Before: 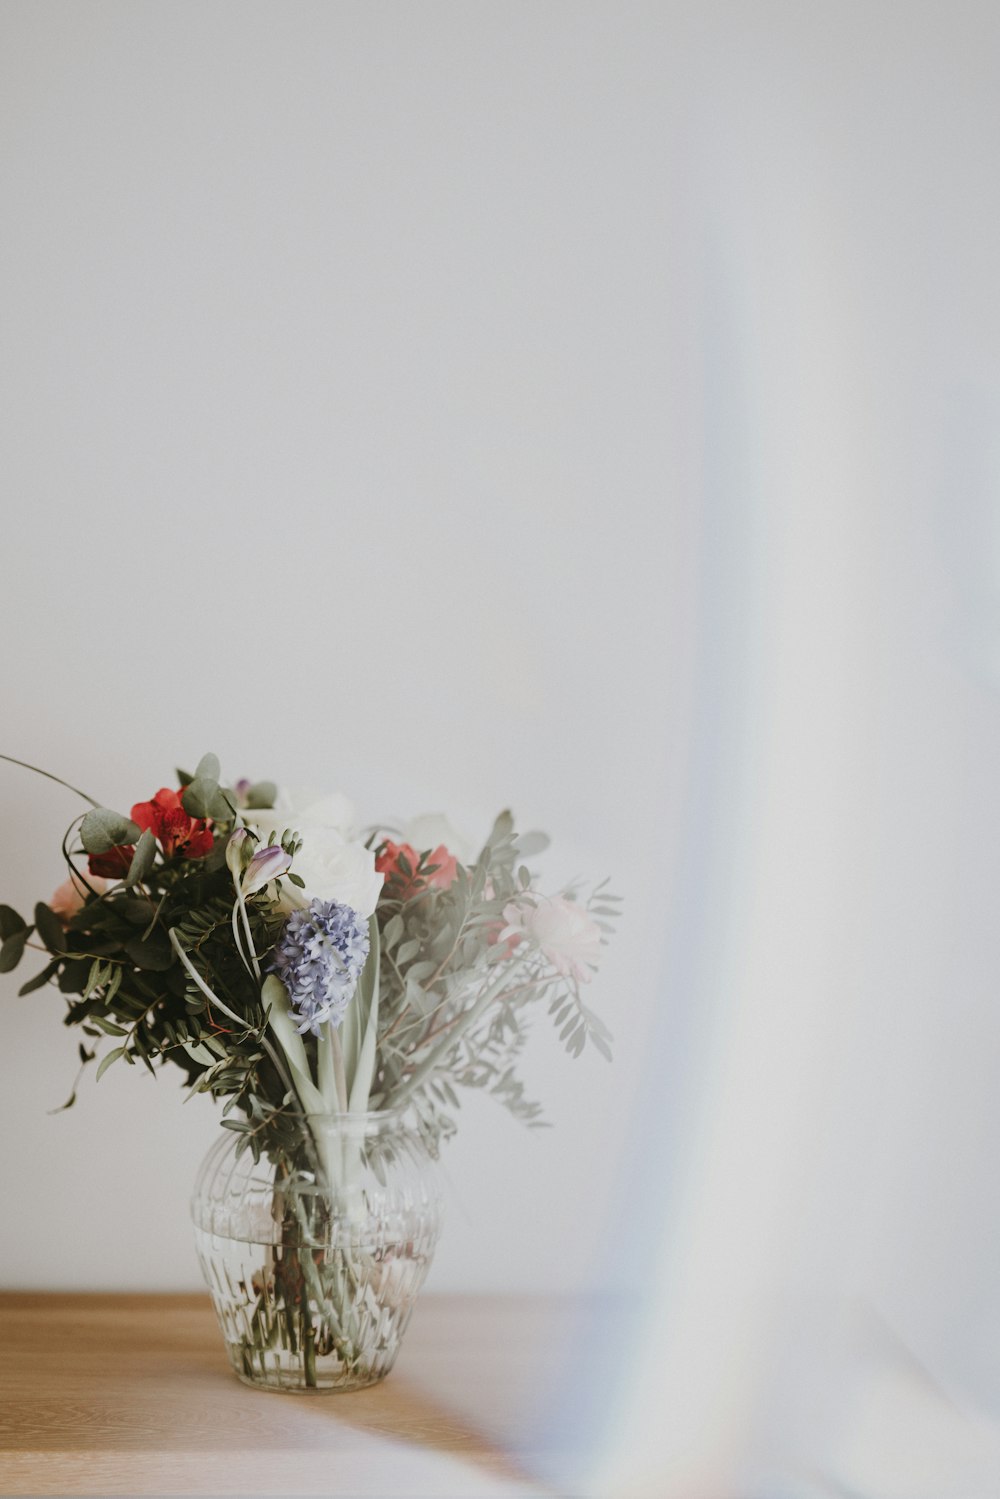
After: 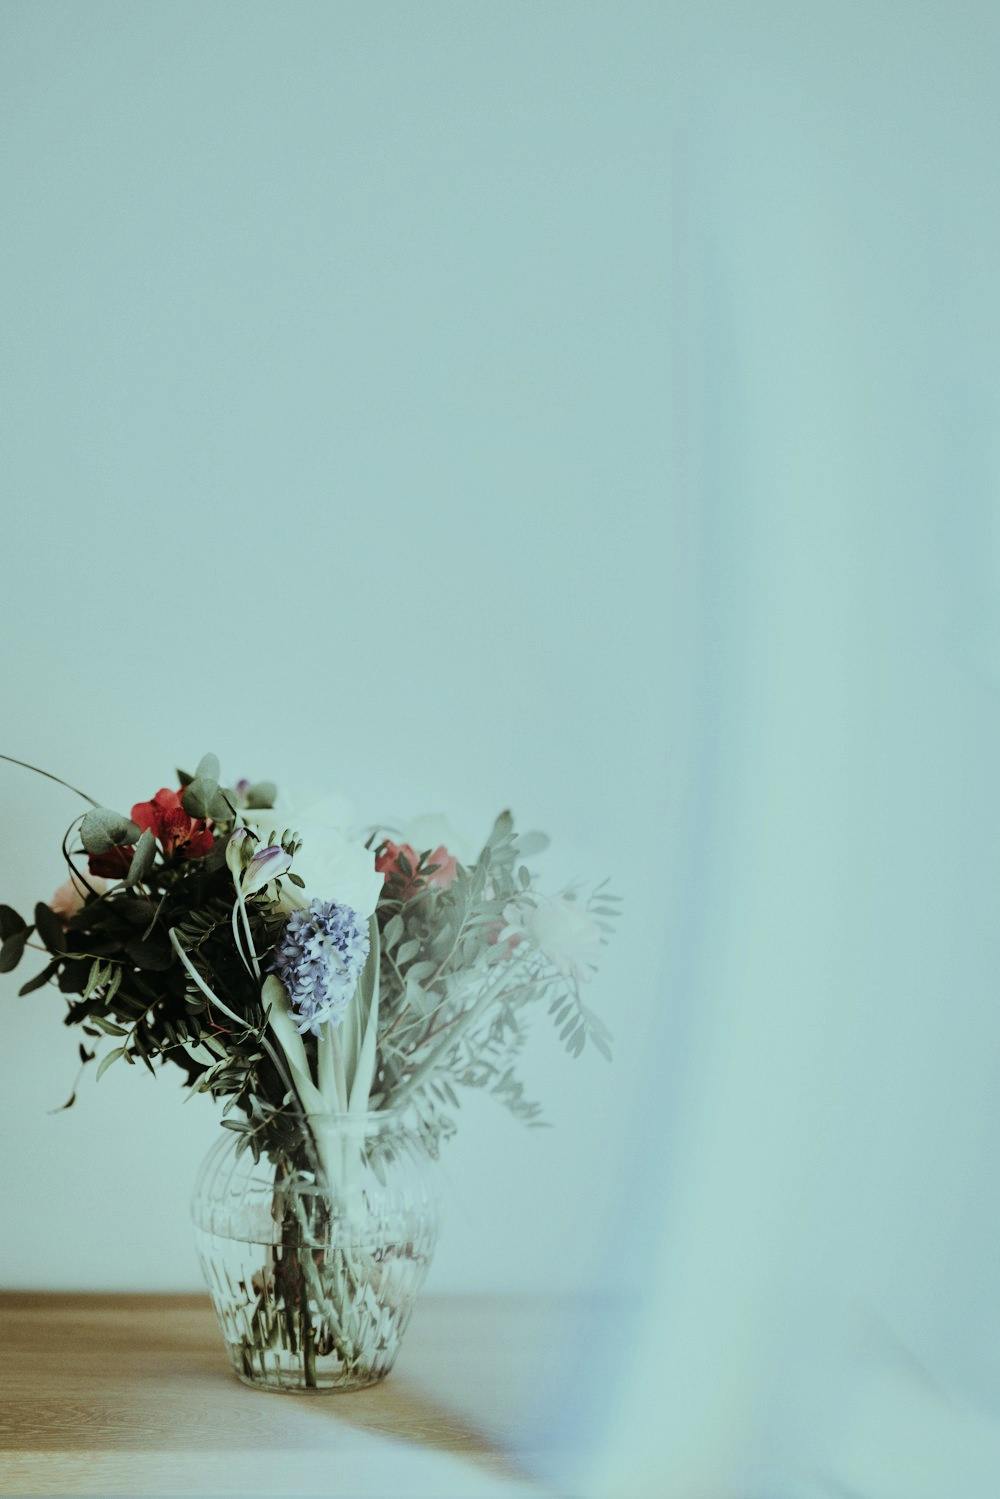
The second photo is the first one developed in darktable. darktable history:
color balance: mode lift, gamma, gain (sRGB), lift [0.997, 0.979, 1.021, 1.011], gamma [1, 1.084, 0.916, 0.998], gain [1, 0.87, 1.13, 1.101], contrast 4.55%, contrast fulcrum 38.24%, output saturation 104.09%
filmic rgb: black relative exposure -7.5 EV, white relative exposure 5 EV, hardness 3.31, contrast 1.3, contrast in shadows safe
shadows and highlights: shadows 49, highlights -41, soften with gaussian
